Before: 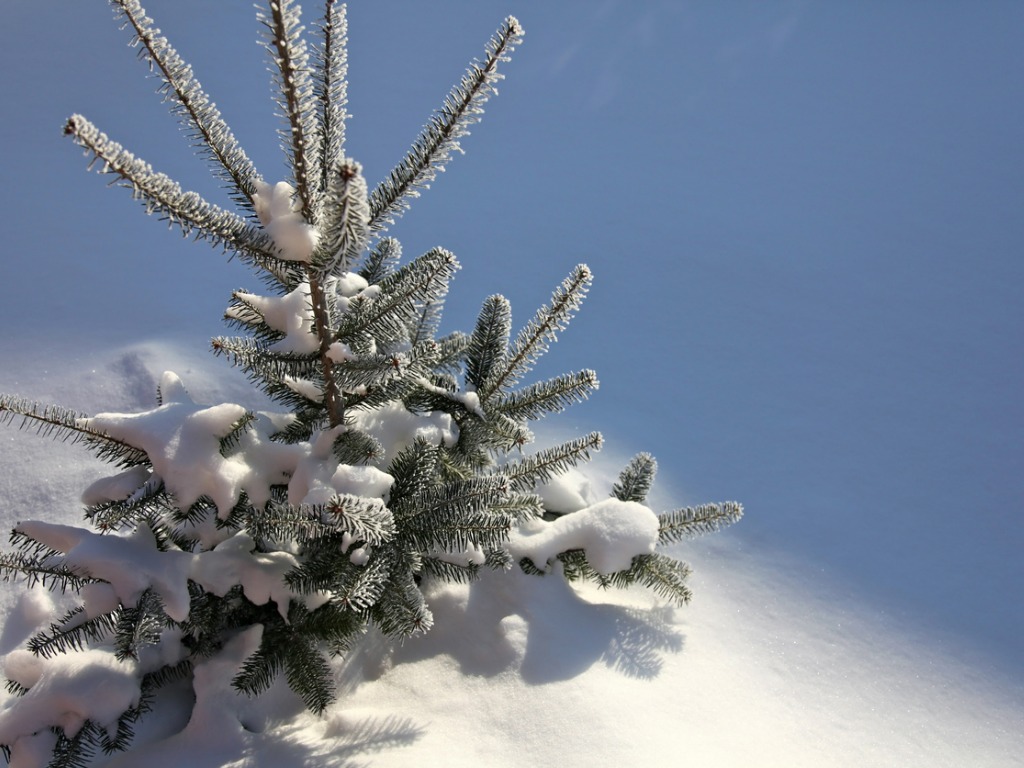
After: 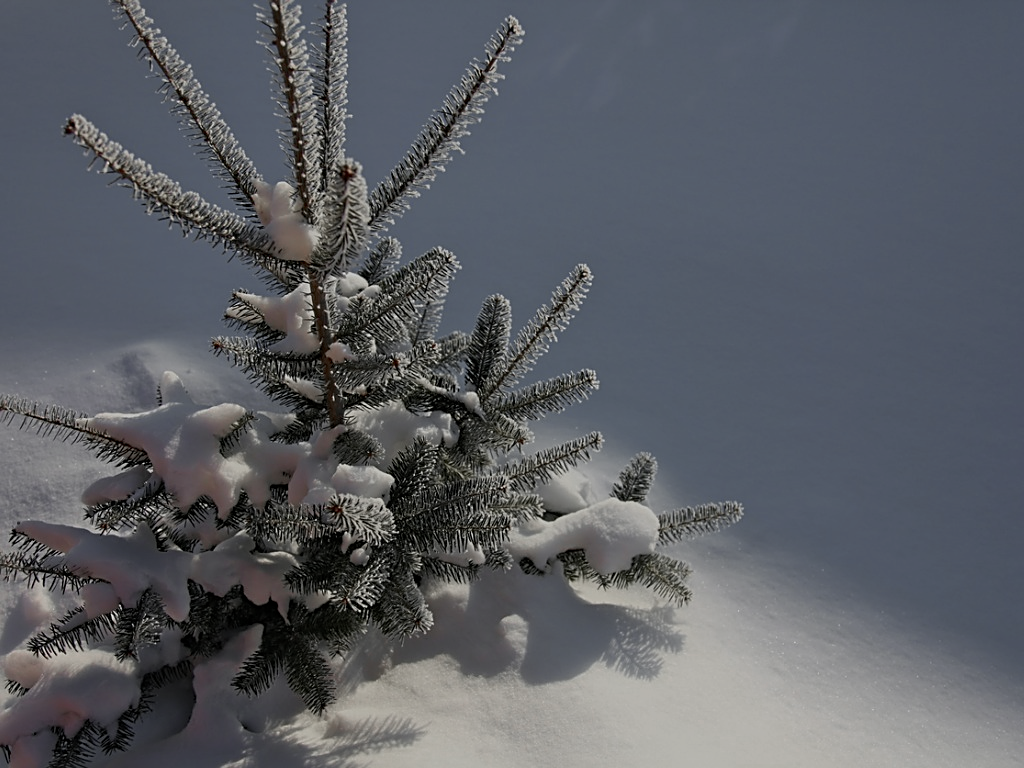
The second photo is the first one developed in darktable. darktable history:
exposure: exposure -0.938 EV, compensate highlight preservation false
sharpen: on, module defaults
color zones: curves: ch0 [(0, 0.48) (0.209, 0.398) (0.305, 0.332) (0.429, 0.493) (0.571, 0.5) (0.714, 0.5) (0.857, 0.5) (1, 0.48)]; ch1 [(0, 0.736) (0.143, 0.625) (0.225, 0.371) (0.429, 0.256) (0.571, 0.241) (0.714, 0.213) (0.857, 0.48) (1, 0.736)]; ch2 [(0, 0.448) (0.143, 0.498) (0.286, 0.5) (0.429, 0.5) (0.571, 0.5) (0.714, 0.5) (0.857, 0.5) (1, 0.448)]
